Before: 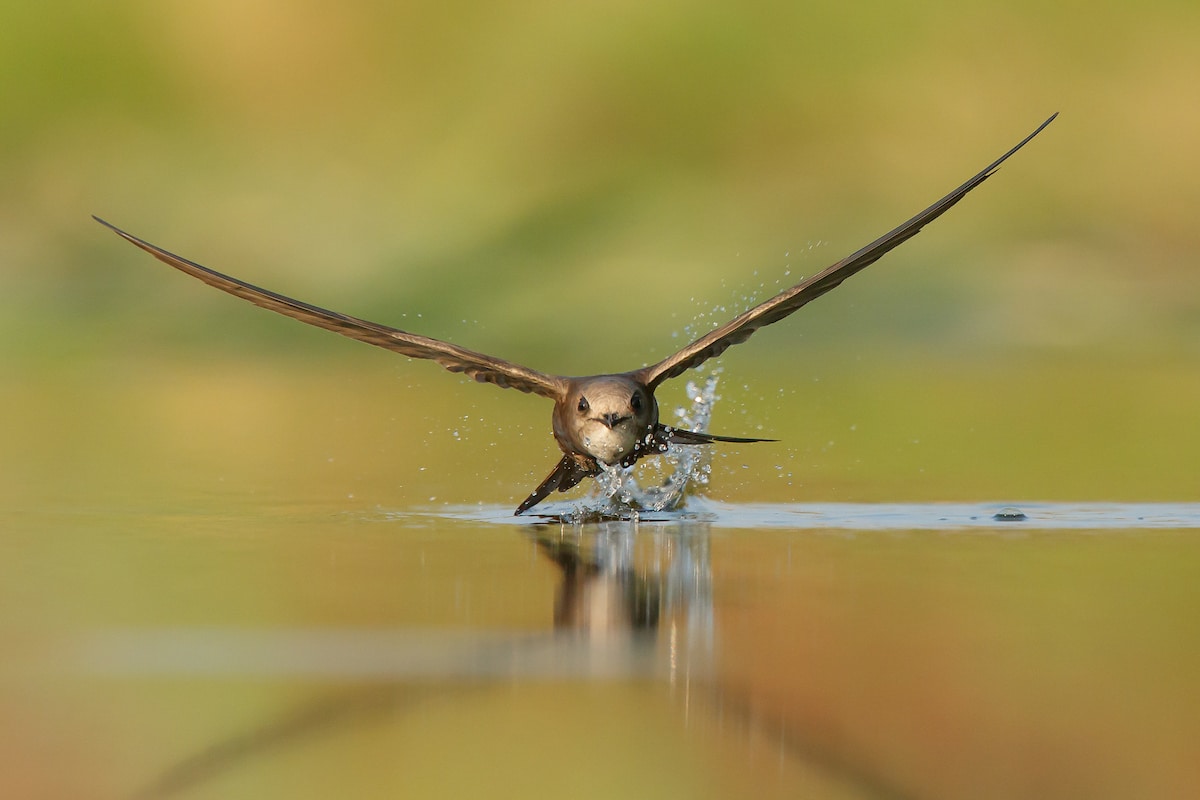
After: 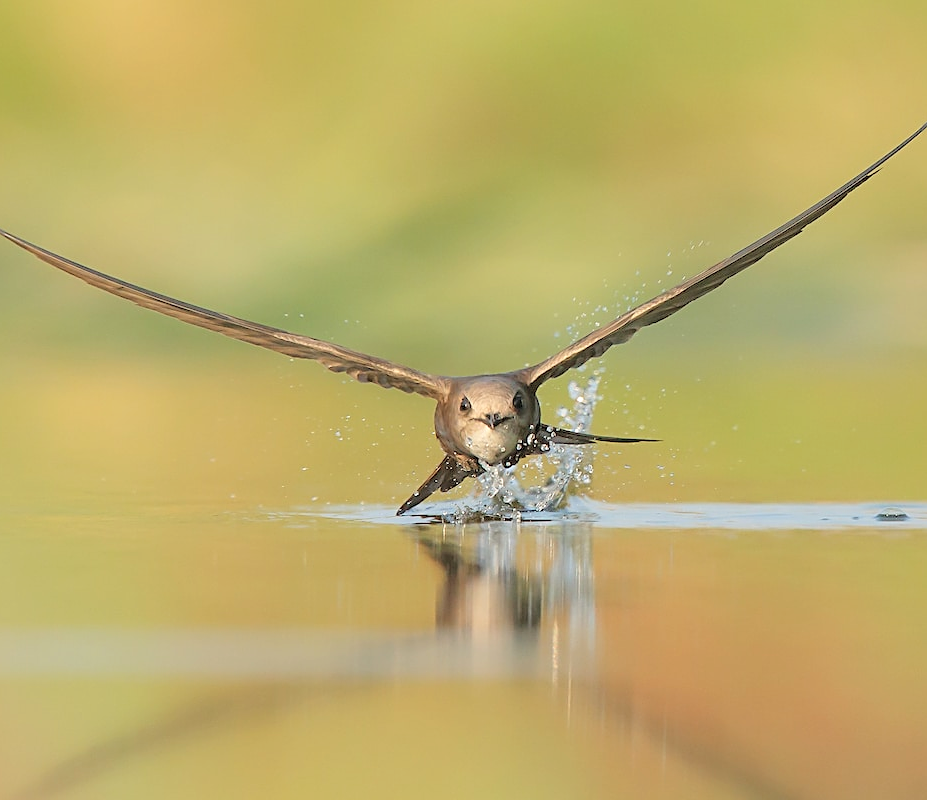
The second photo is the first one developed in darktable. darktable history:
crop: left 9.865%, right 12.838%
sharpen: on, module defaults
contrast brightness saturation: brightness 0.277
